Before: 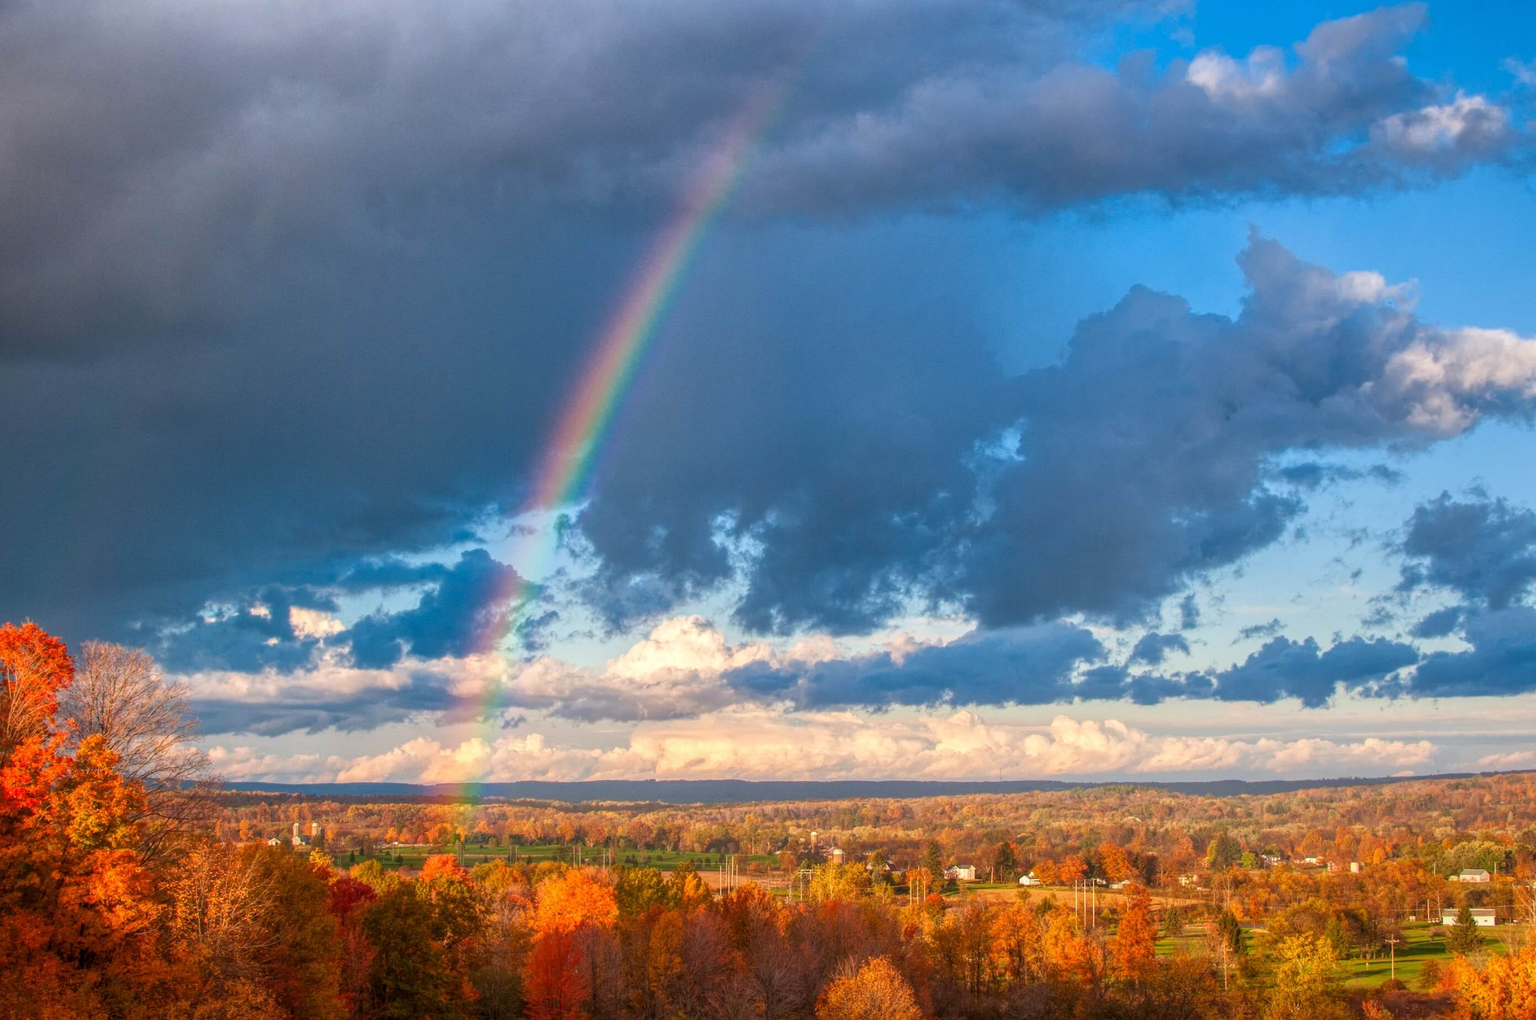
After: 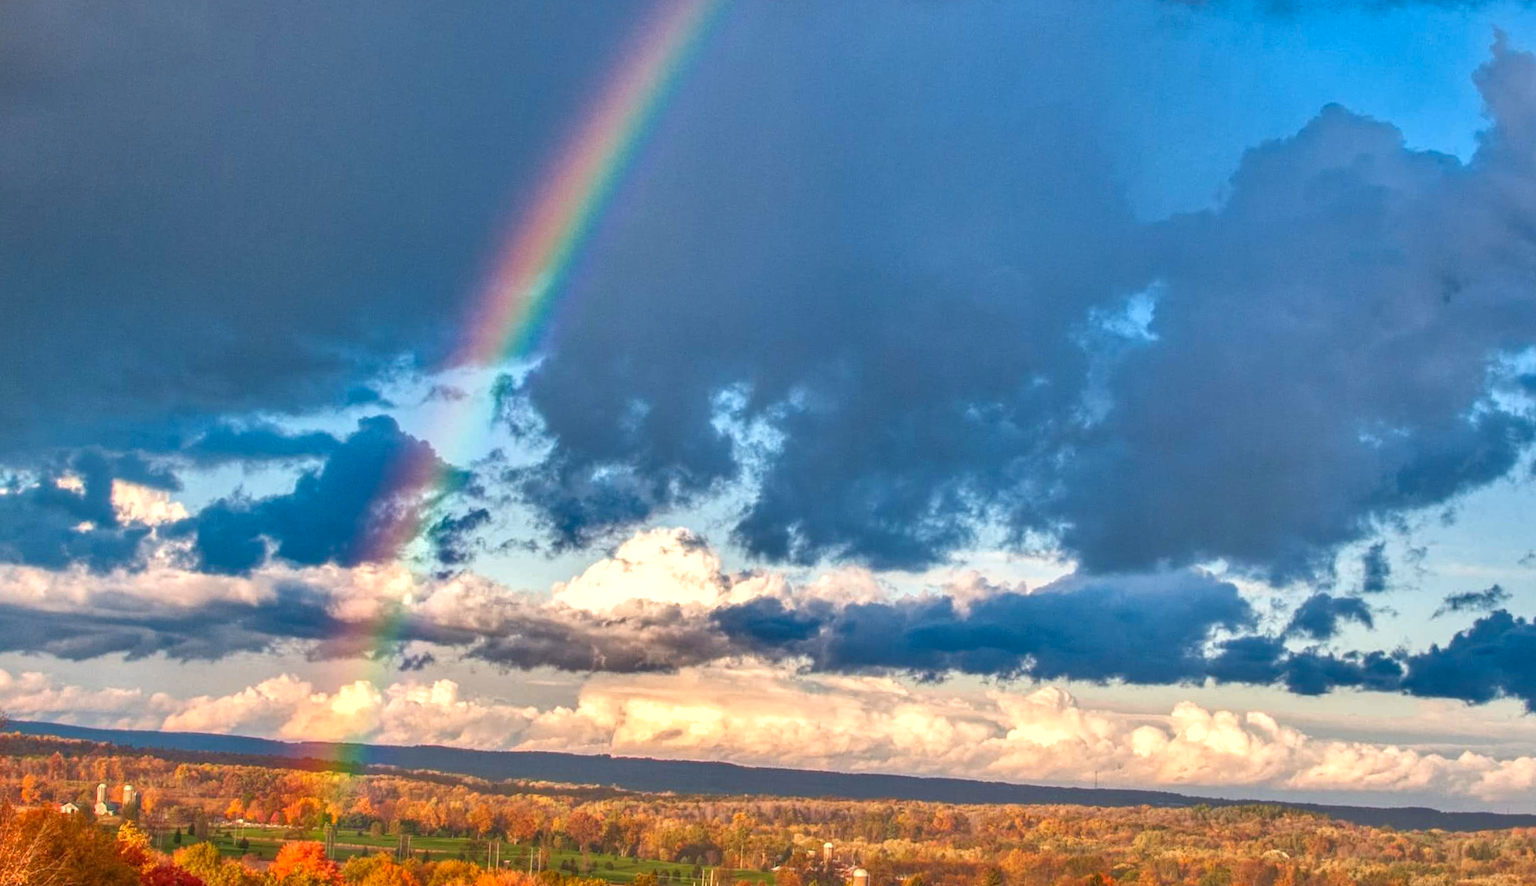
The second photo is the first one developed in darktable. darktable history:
crop and rotate: angle -3.67°, left 9.868%, top 20.536%, right 12.366%, bottom 11.896%
tone equalizer: -8 EV -0.452 EV, -7 EV -0.382 EV, -6 EV -0.318 EV, -5 EV -0.234 EV, -3 EV 0.221 EV, -2 EV 0.361 EV, -1 EV 0.371 EV, +0 EV 0.421 EV
shadows and highlights: white point adjustment -3.47, highlights -63.6, soften with gaussian
